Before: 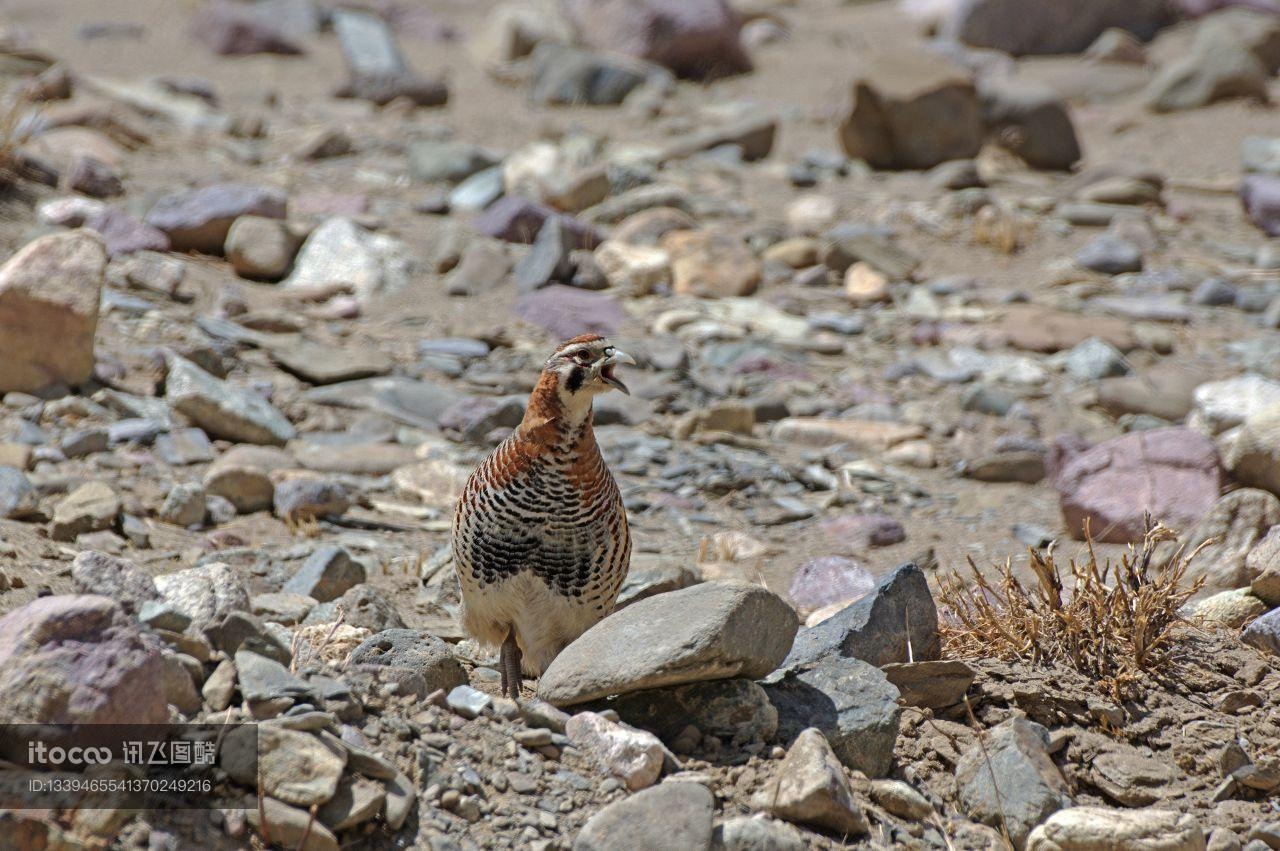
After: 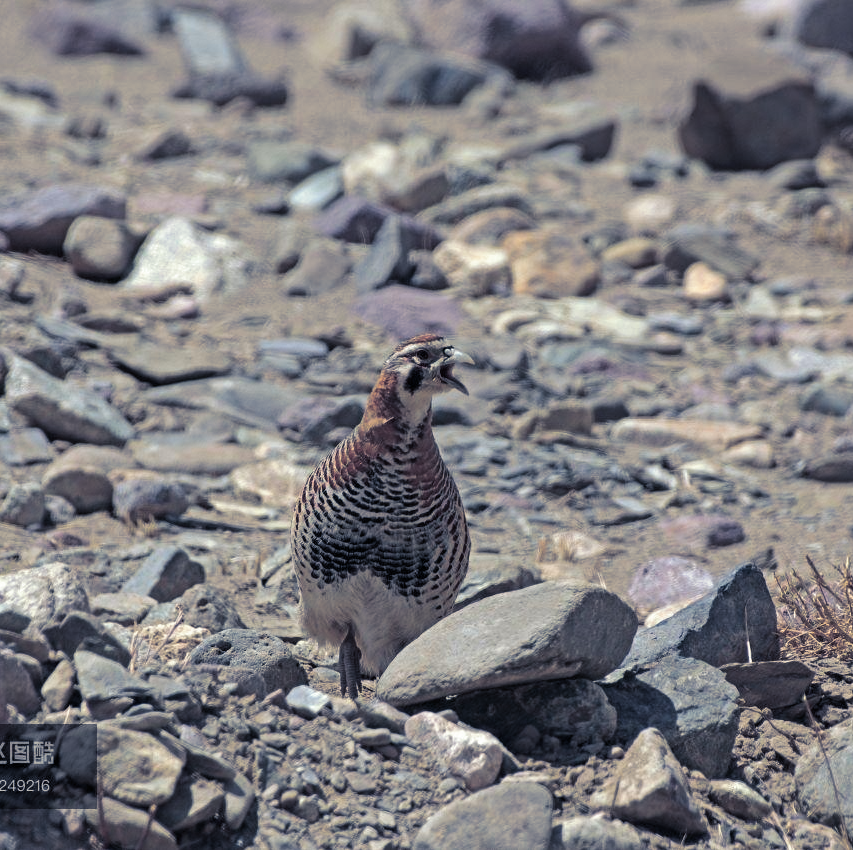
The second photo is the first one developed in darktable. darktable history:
crop and rotate: left 12.648%, right 20.685%
split-toning: shadows › hue 230.4°
